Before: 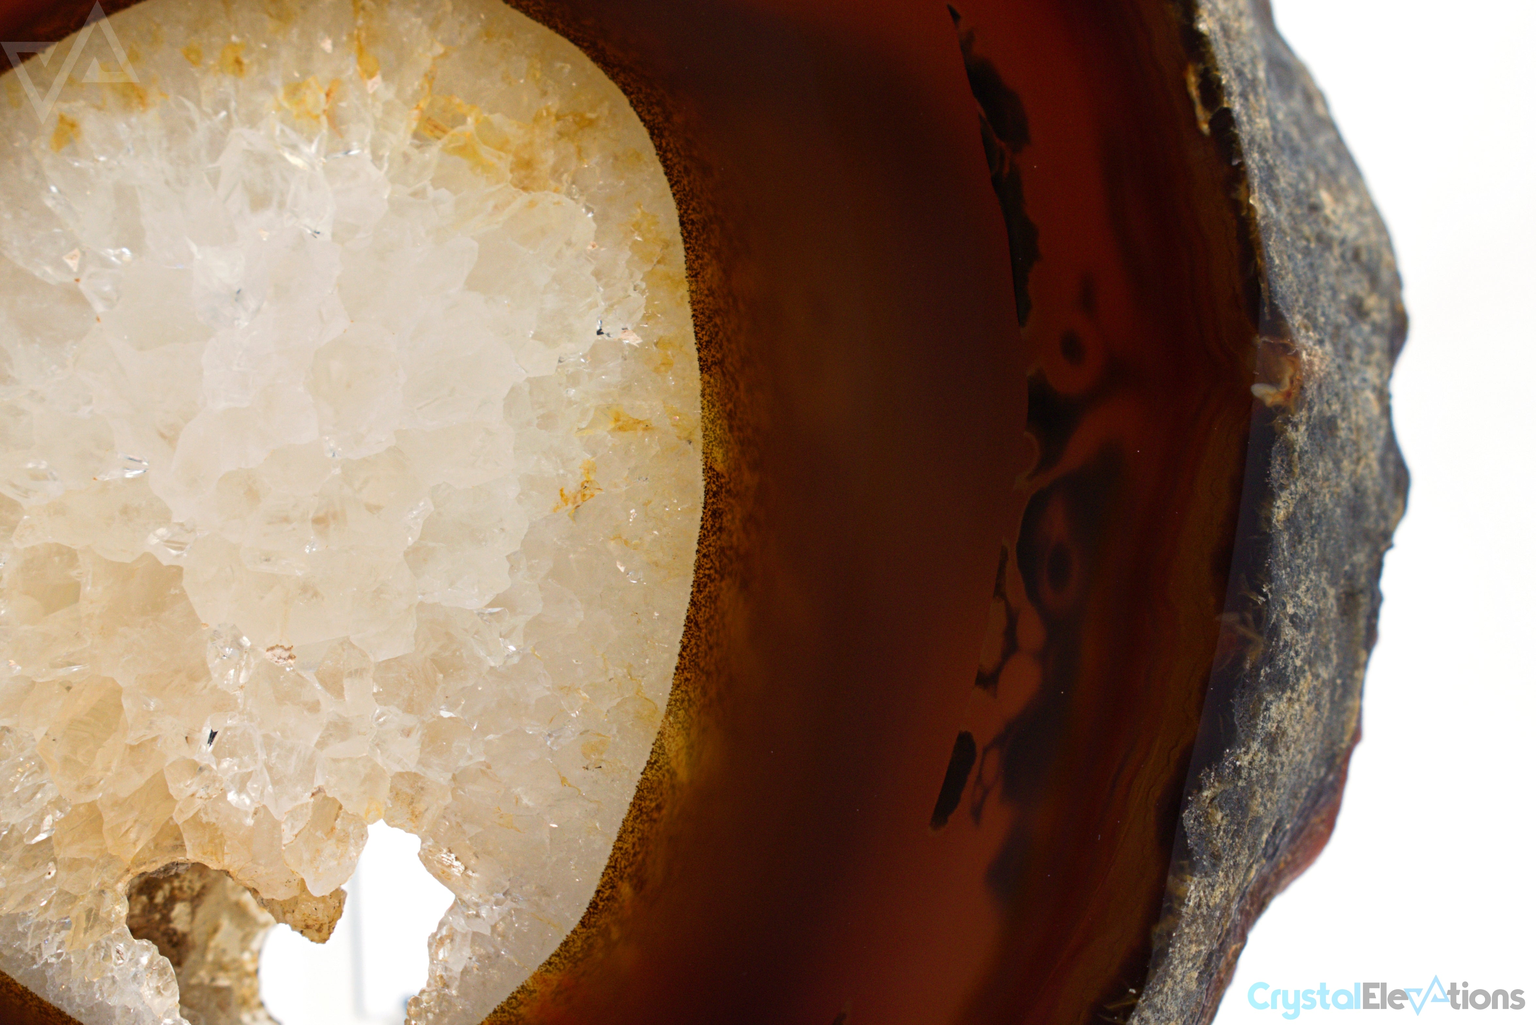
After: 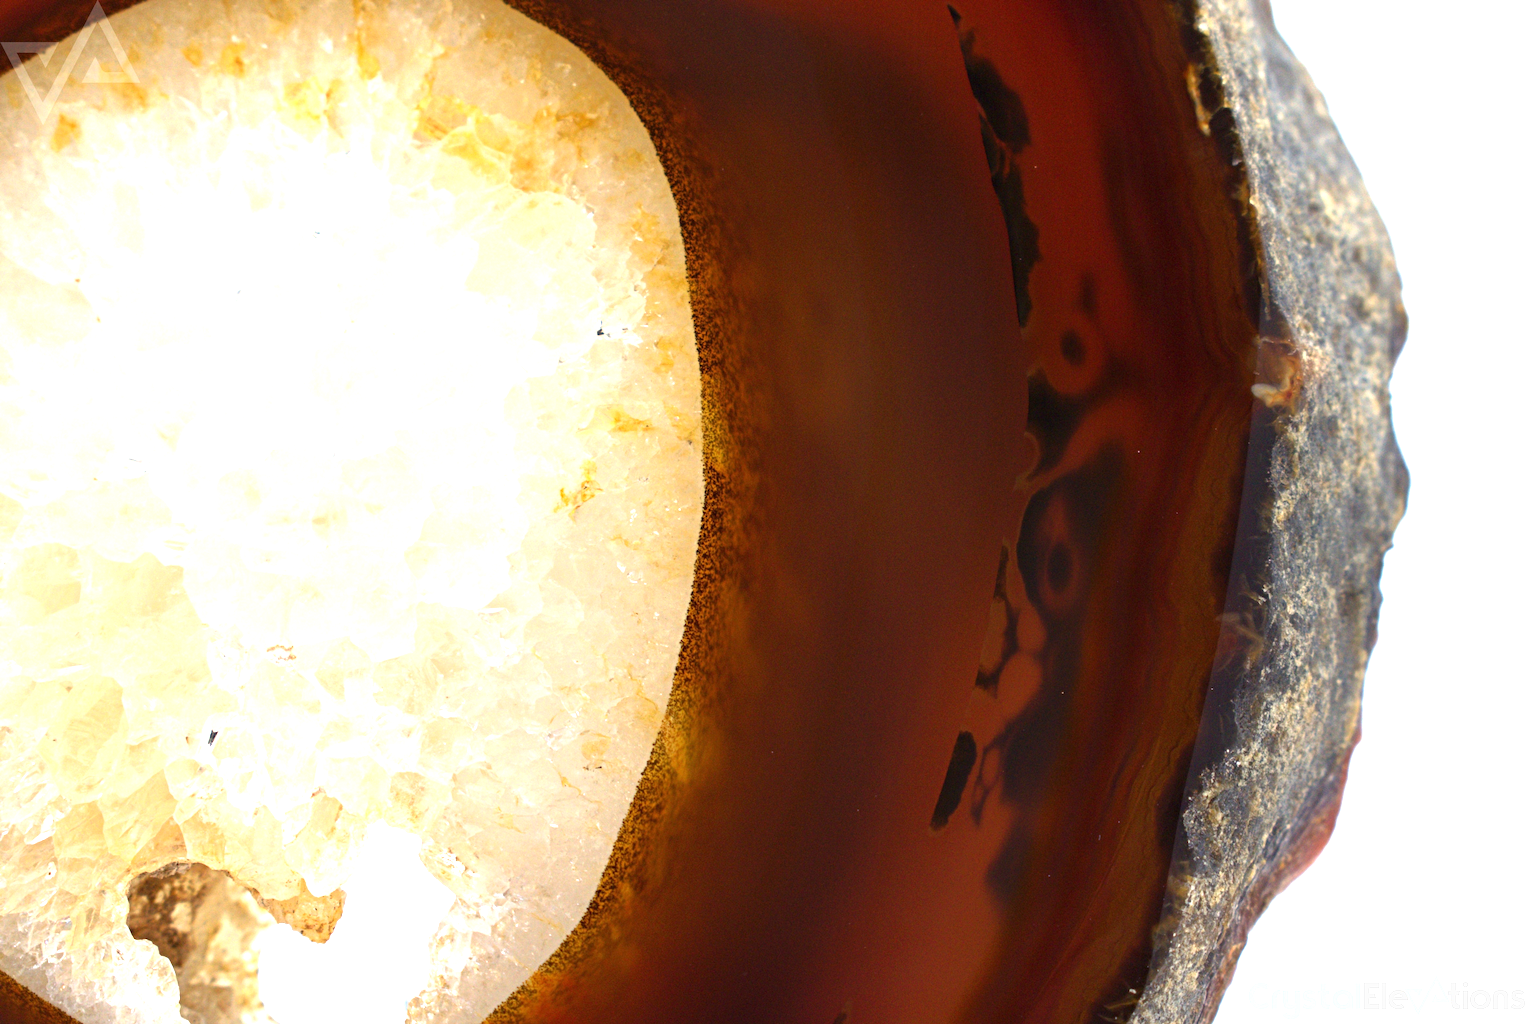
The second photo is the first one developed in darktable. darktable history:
exposure: exposure 1.089 EV, compensate highlight preservation false
